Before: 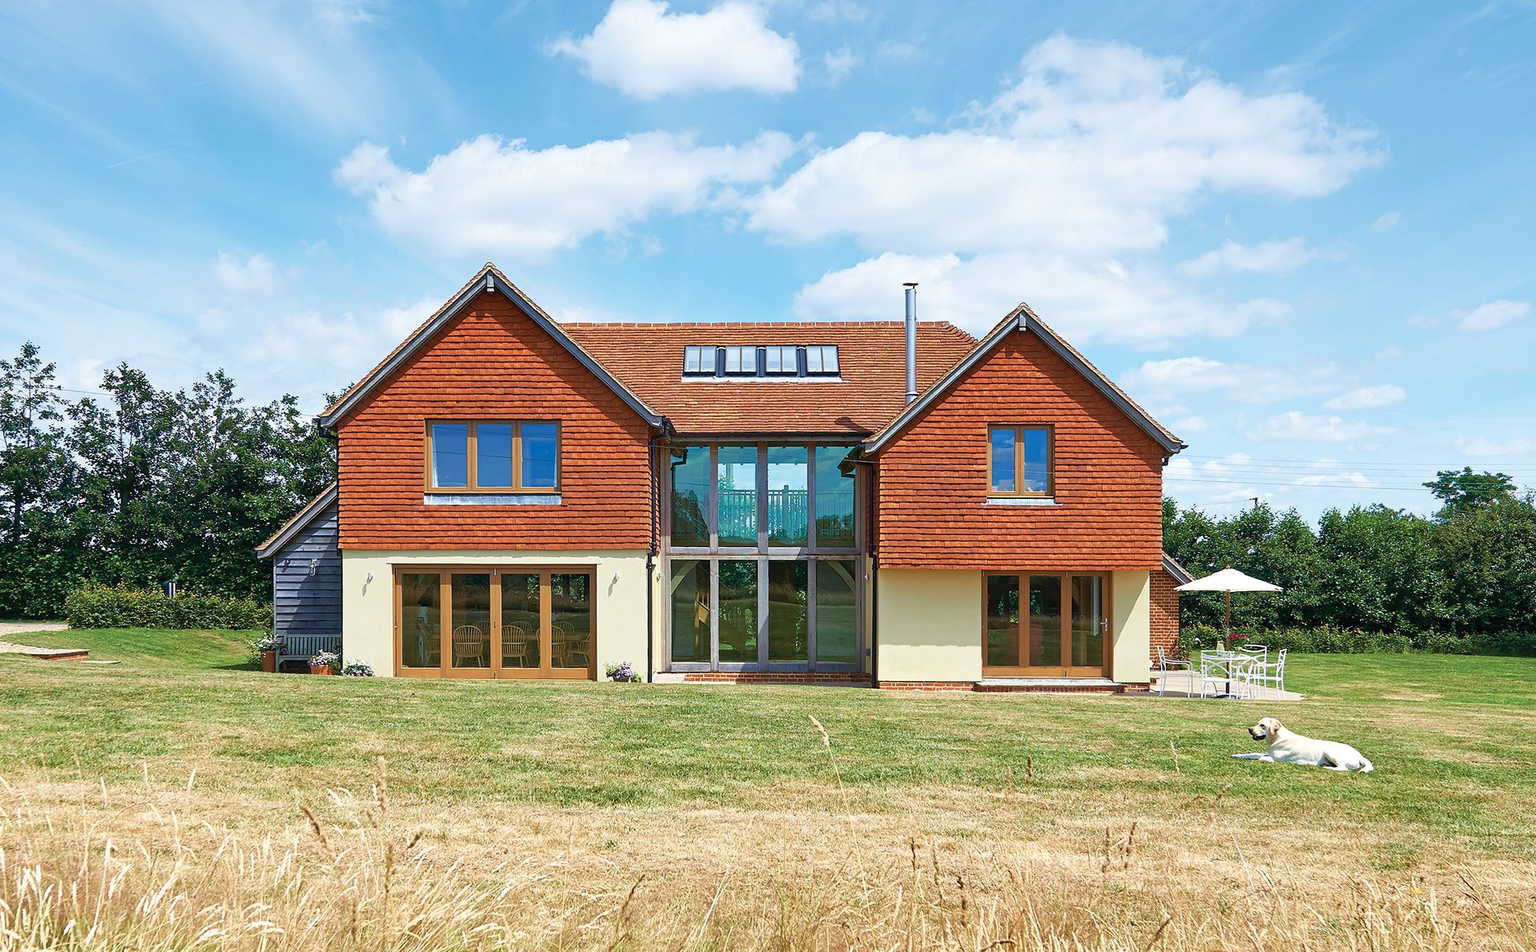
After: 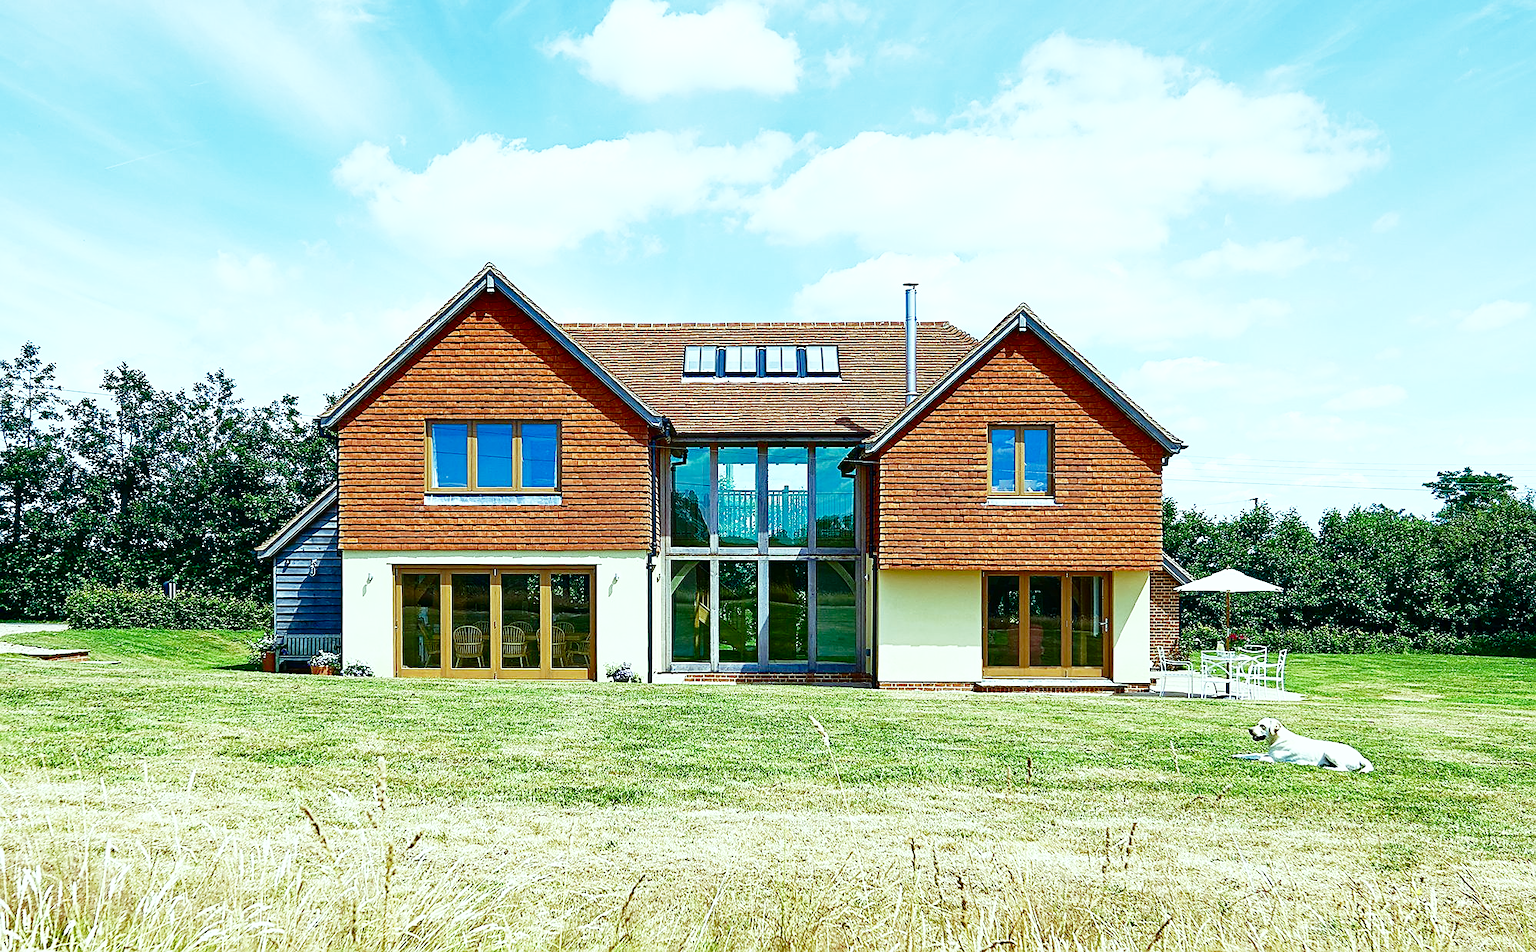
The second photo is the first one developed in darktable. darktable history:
sharpen: on, module defaults
contrast brightness saturation: brightness -0.25, saturation 0.2
color balance: mode lift, gamma, gain (sRGB), lift [0.997, 0.979, 1.021, 1.011], gamma [1, 1.084, 0.916, 0.998], gain [1, 0.87, 1.13, 1.101], contrast 4.55%, contrast fulcrum 38.24%, output saturation 104.09%
base curve: curves: ch0 [(0, 0) (0.028, 0.03) (0.121, 0.232) (0.46, 0.748) (0.859, 0.968) (1, 1)], preserve colors none
